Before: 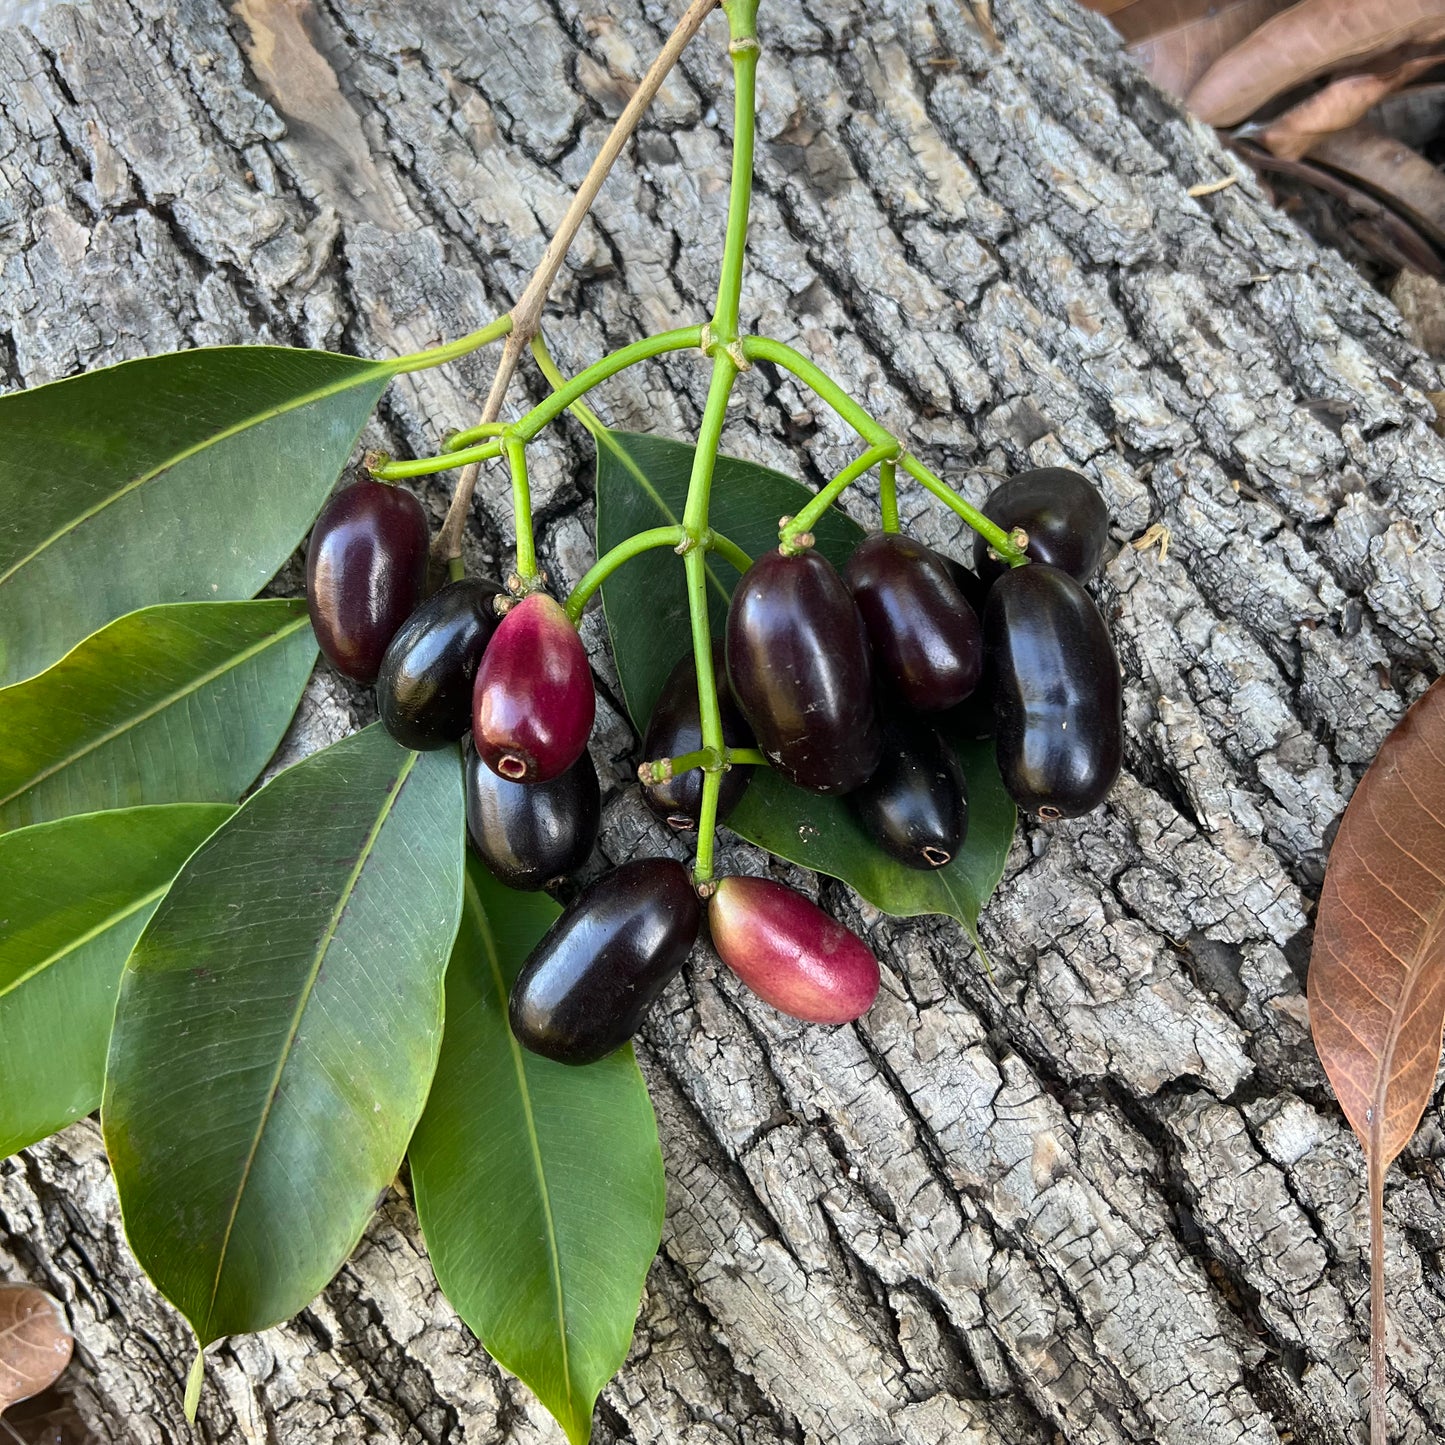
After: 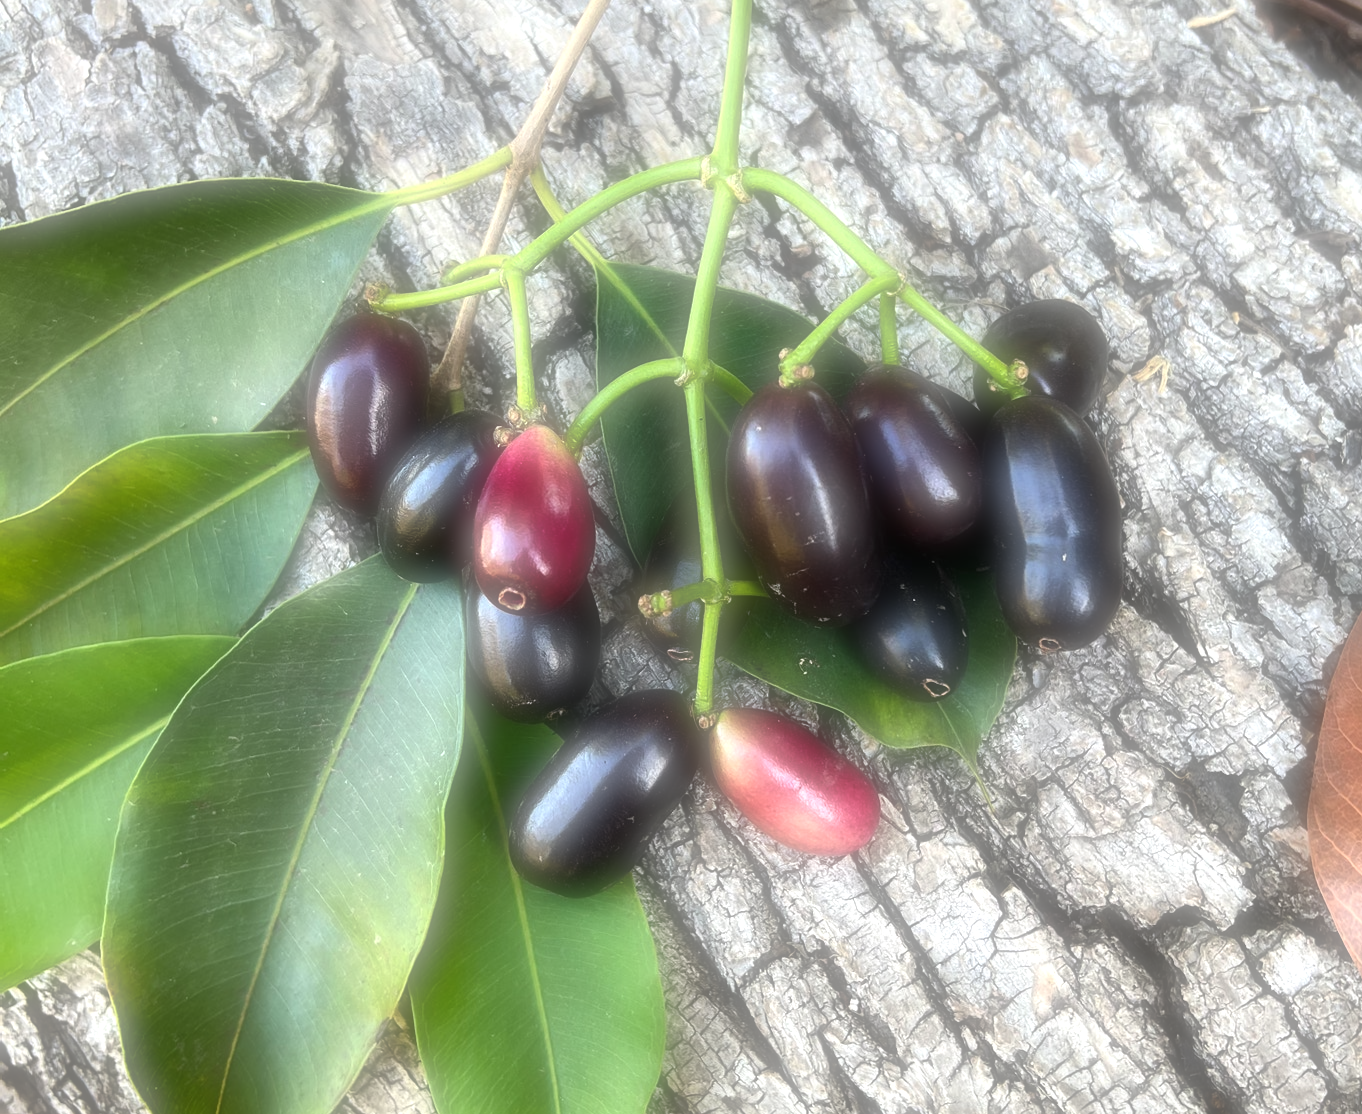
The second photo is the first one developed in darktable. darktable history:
rgb levels: preserve colors max RGB
crop and rotate: angle 0.03°, top 11.643%, right 5.651%, bottom 11.189%
exposure: black level correction 0, exposure 0.7 EV, compensate exposure bias true, compensate highlight preservation false
soften: on, module defaults
